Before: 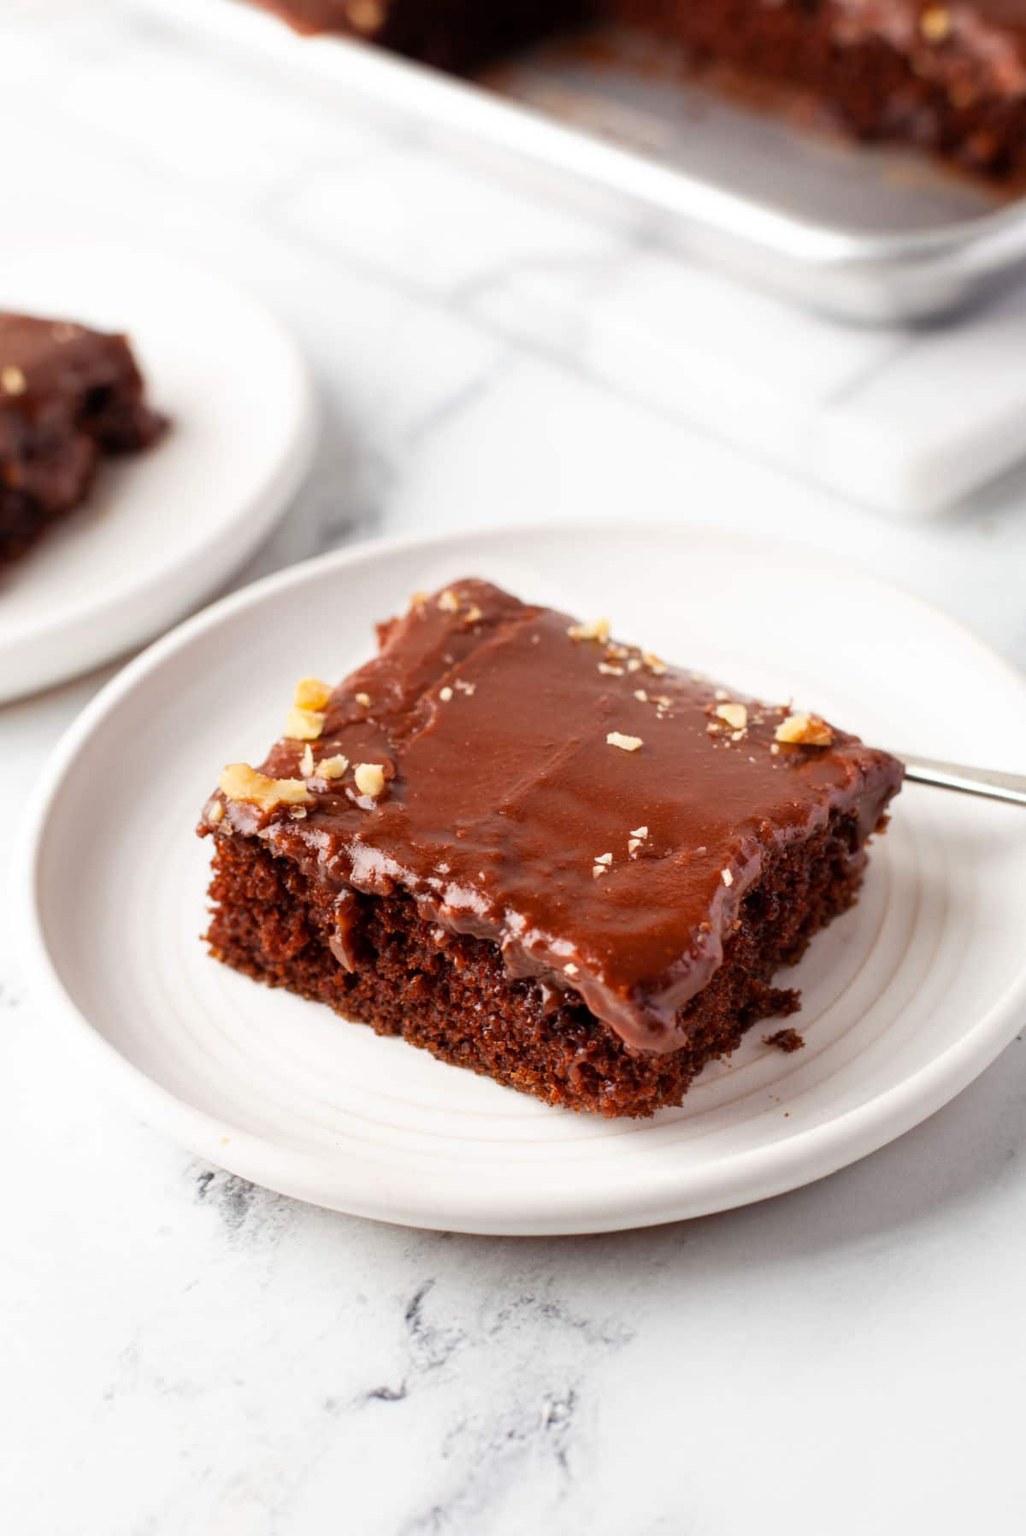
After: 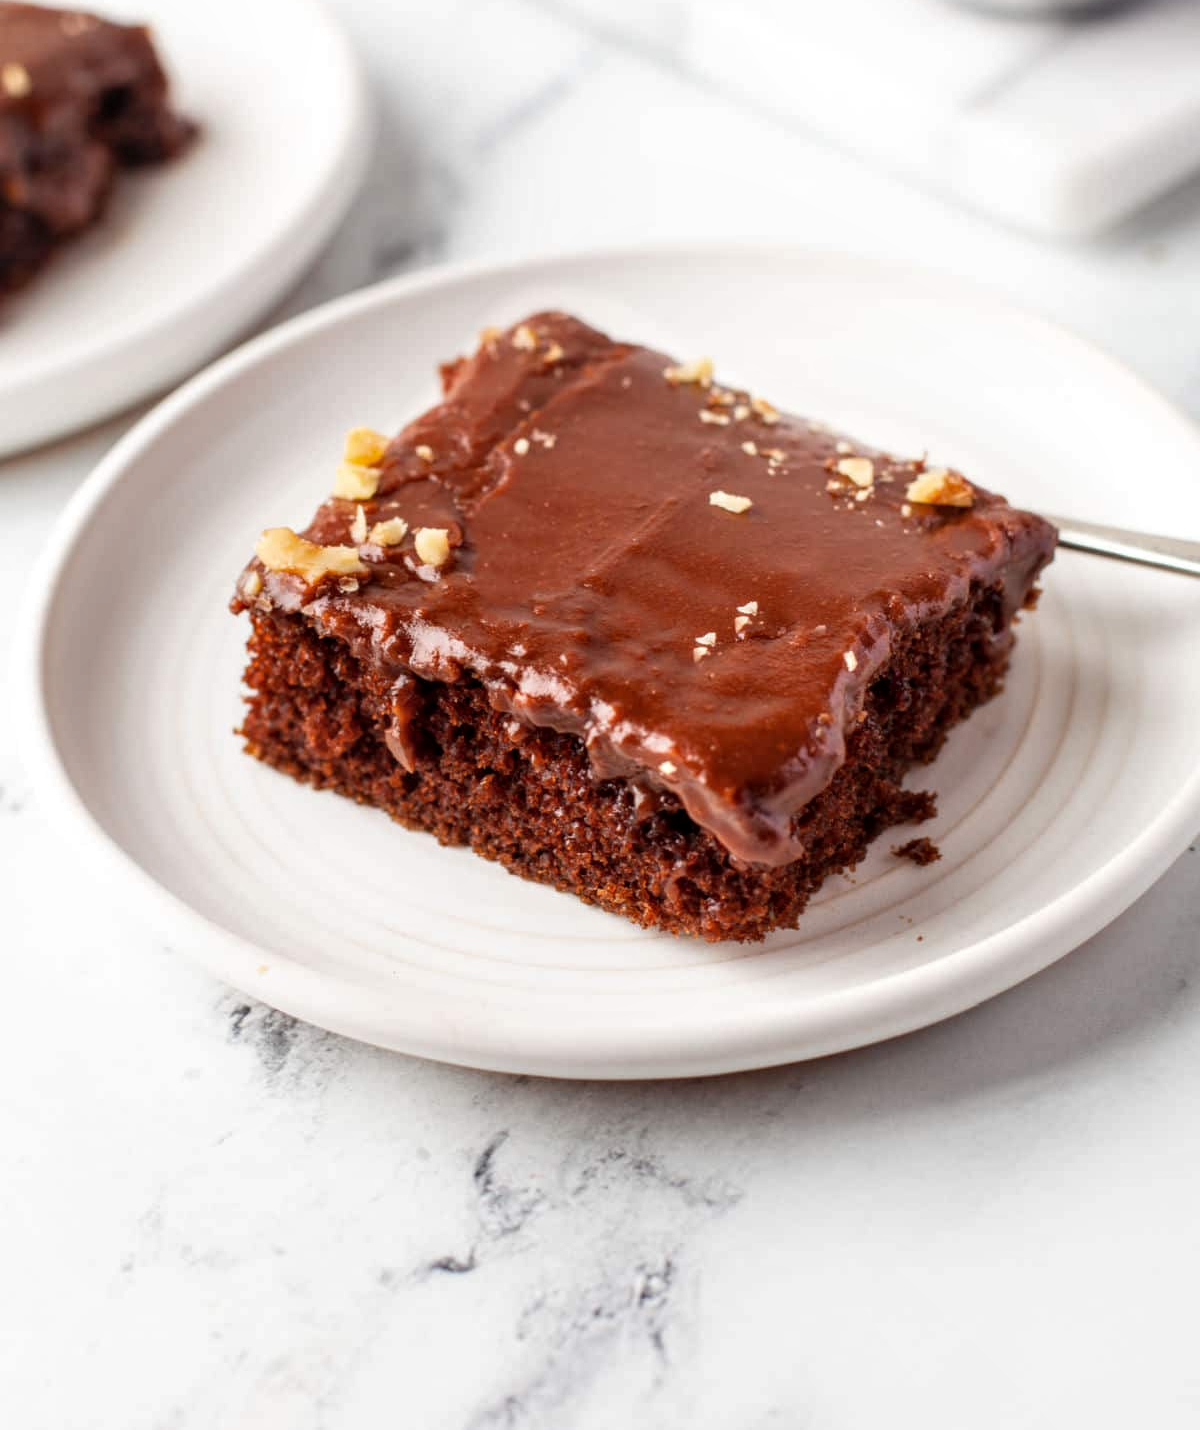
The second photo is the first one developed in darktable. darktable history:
local contrast: on, module defaults
crop and rotate: top 20.347%
